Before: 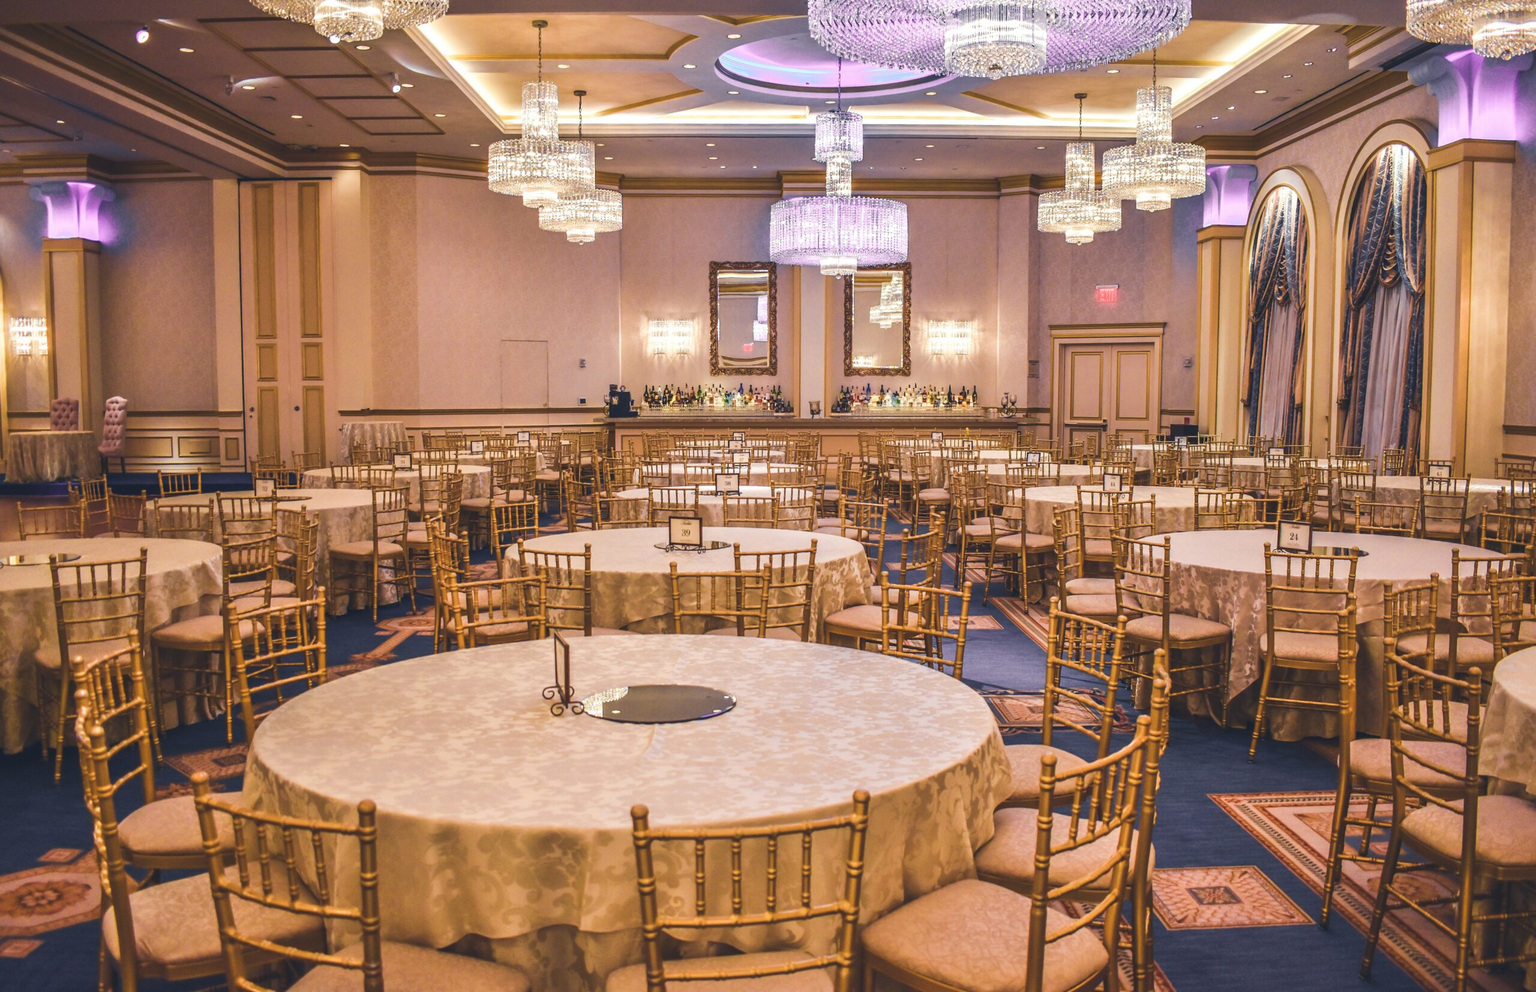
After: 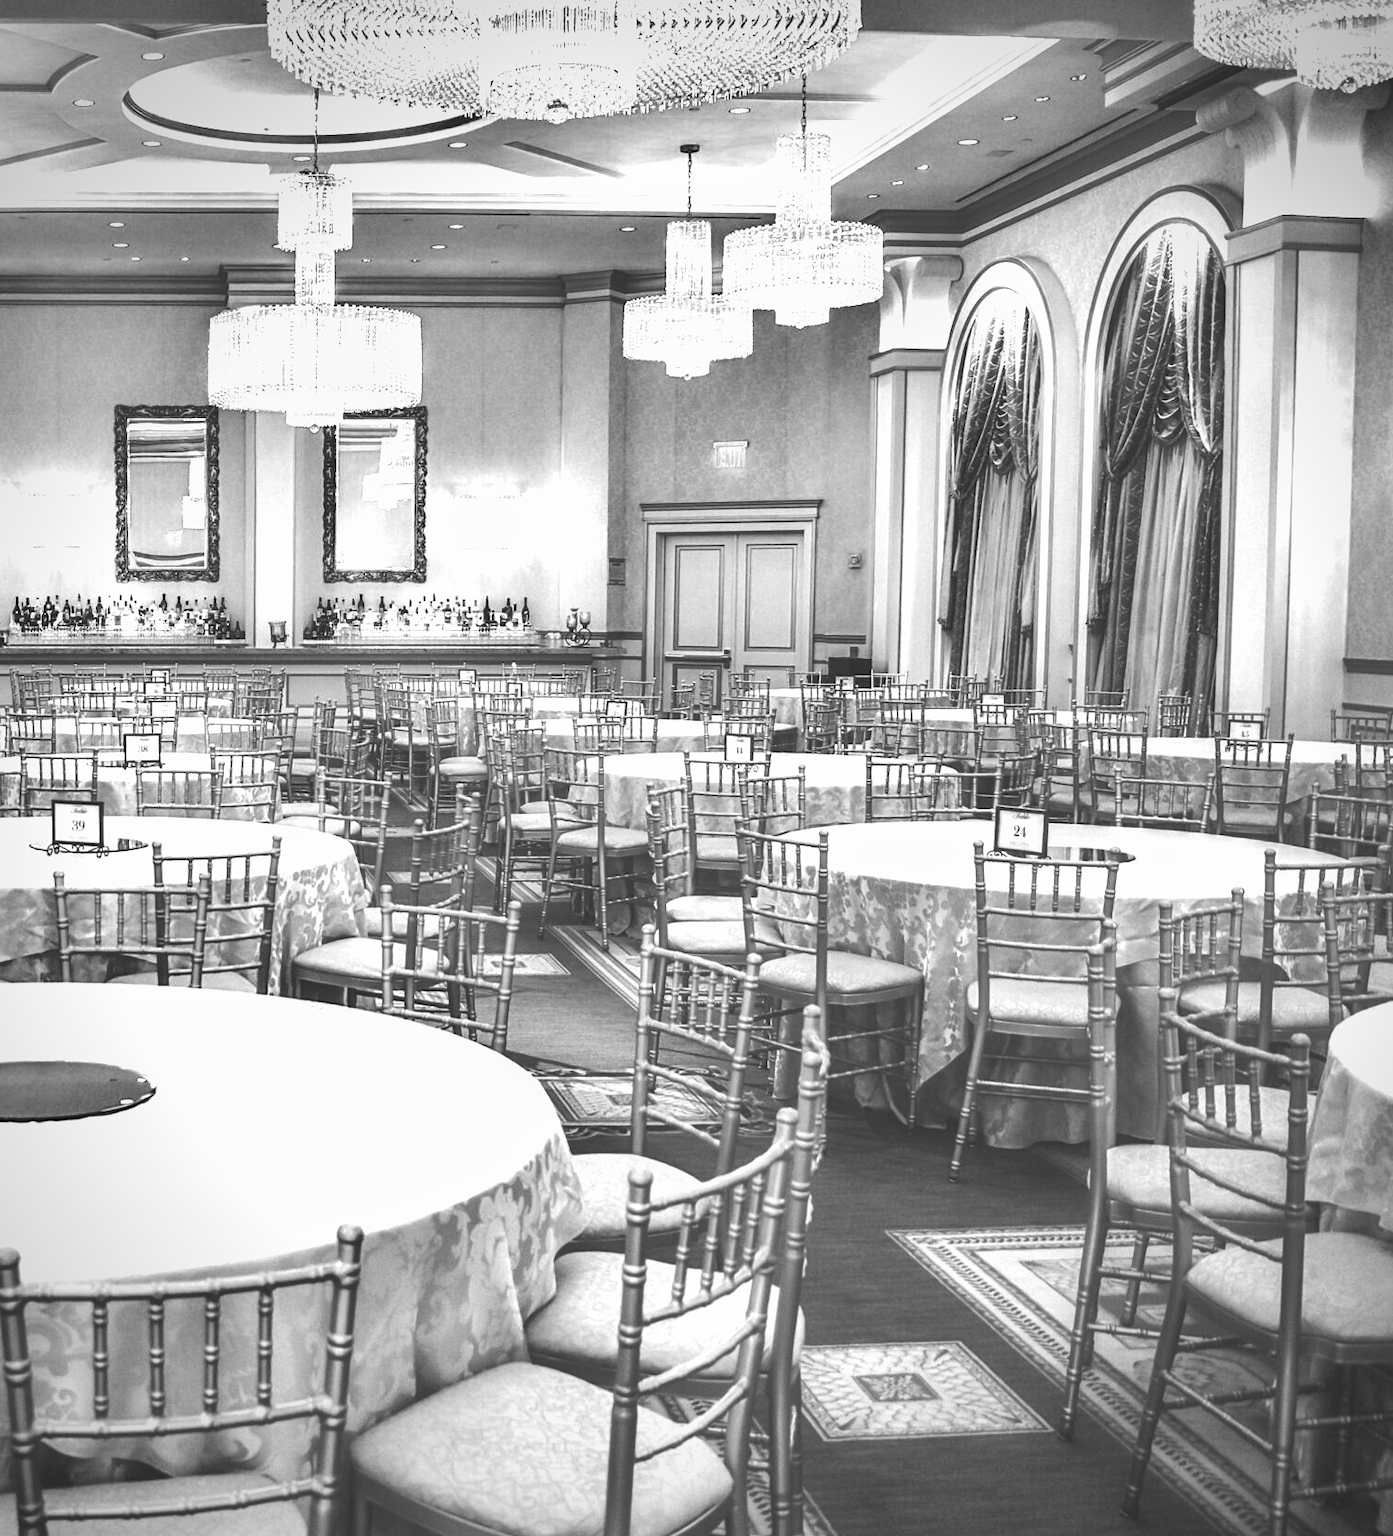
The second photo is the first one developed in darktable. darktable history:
crop: left 41.402%
contrast equalizer: y [[0.5, 0.496, 0.435, 0.435, 0.496, 0.5], [0.5 ×6], [0.5 ×6], [0 ×6], [0 ×6]]
vignetting: on, module defaults
monochrome: a 32, b 64, size 2.3
shadows and highlights: highlights color adjustment 0%, low approximation 0.01, soften with gaussian
color balance: output saturation 120%
exposure: black level correction 0, exposure 1.2 EV, compensate highlight preservation false
